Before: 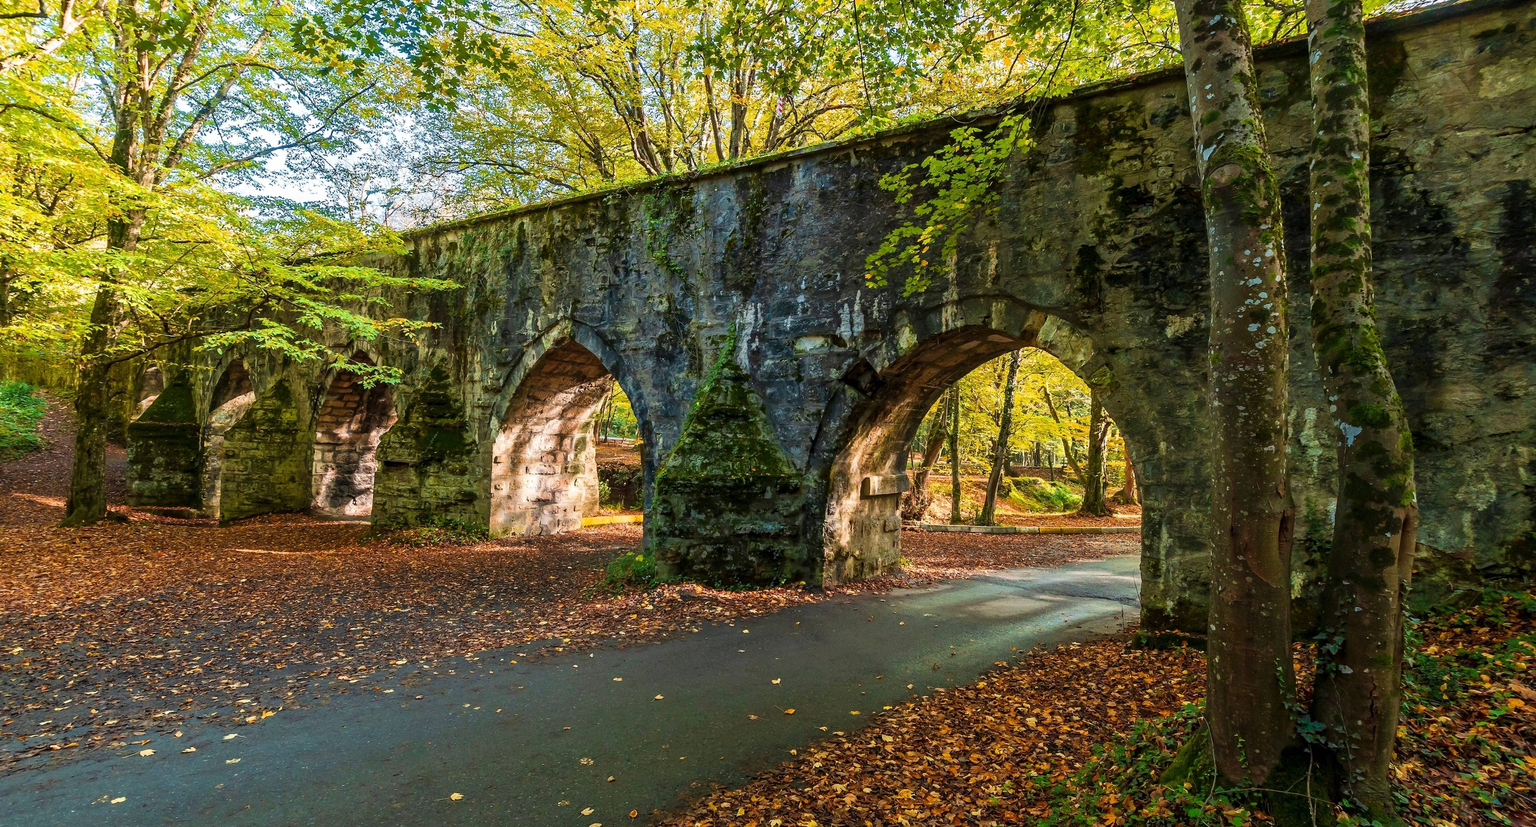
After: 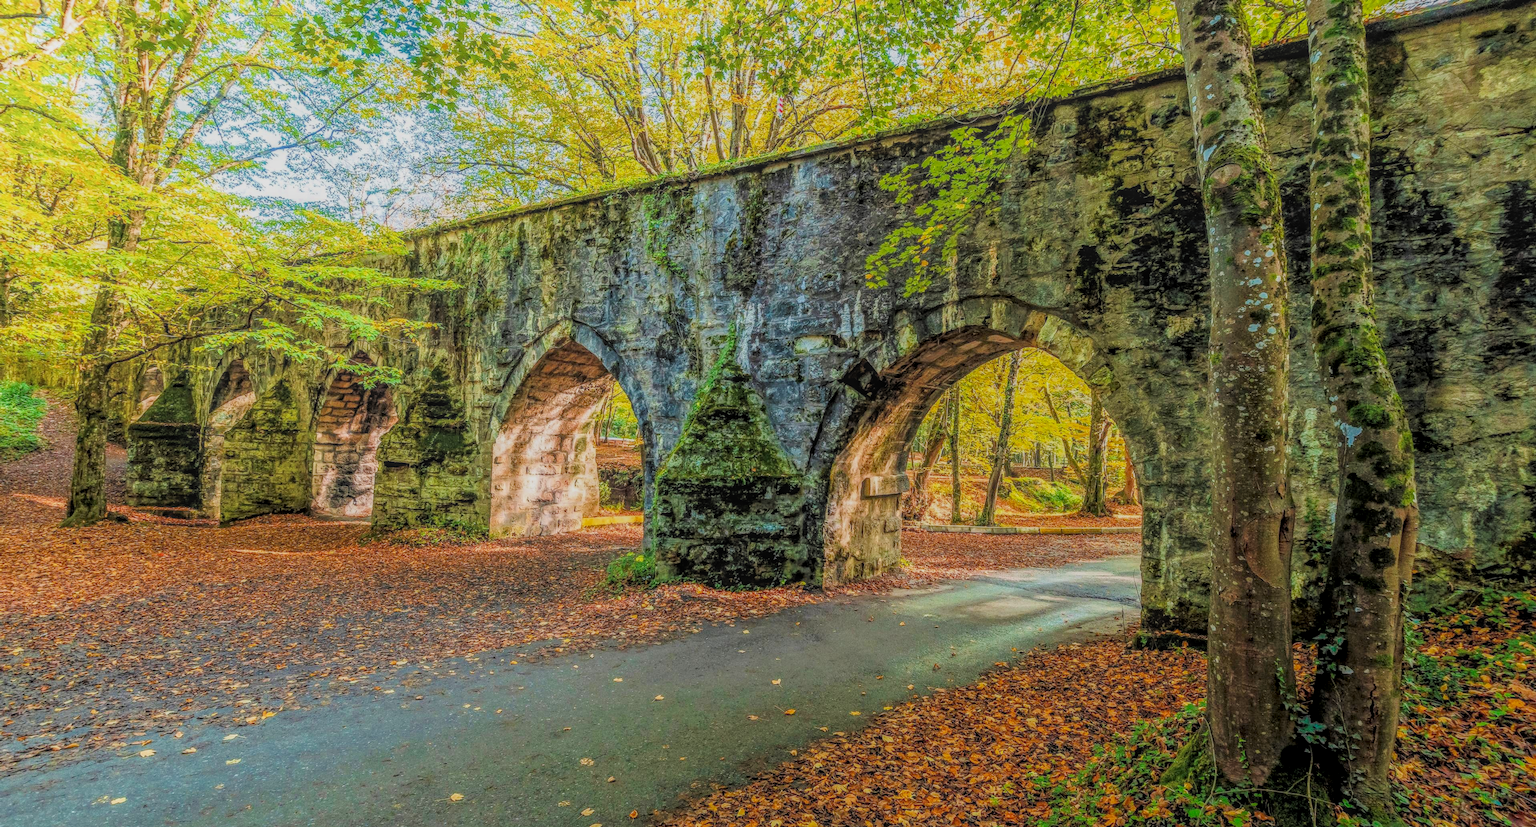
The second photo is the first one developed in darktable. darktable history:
local contrast: highlights 20%, shadows 28%, detail 201%, midtone range 0.2
filmic rgb: middle gray luminance 3.36%, black relative exposure -5.98 EV, white relative exposure 6.37 EV, dynamic range scaling 21.7%, target black luminance 0%, hardness 2.31, latitude 45.94%, contrast 0.785, highlights saturation mix 98.93%, shadows ↔ highlights balance 0.262%
exposure: black level correction 0, exposure 1.2 EV, compensate highlight preservation false
shadows and highlights: shadows -24.11, highlights 50.75, soften with gaussian
